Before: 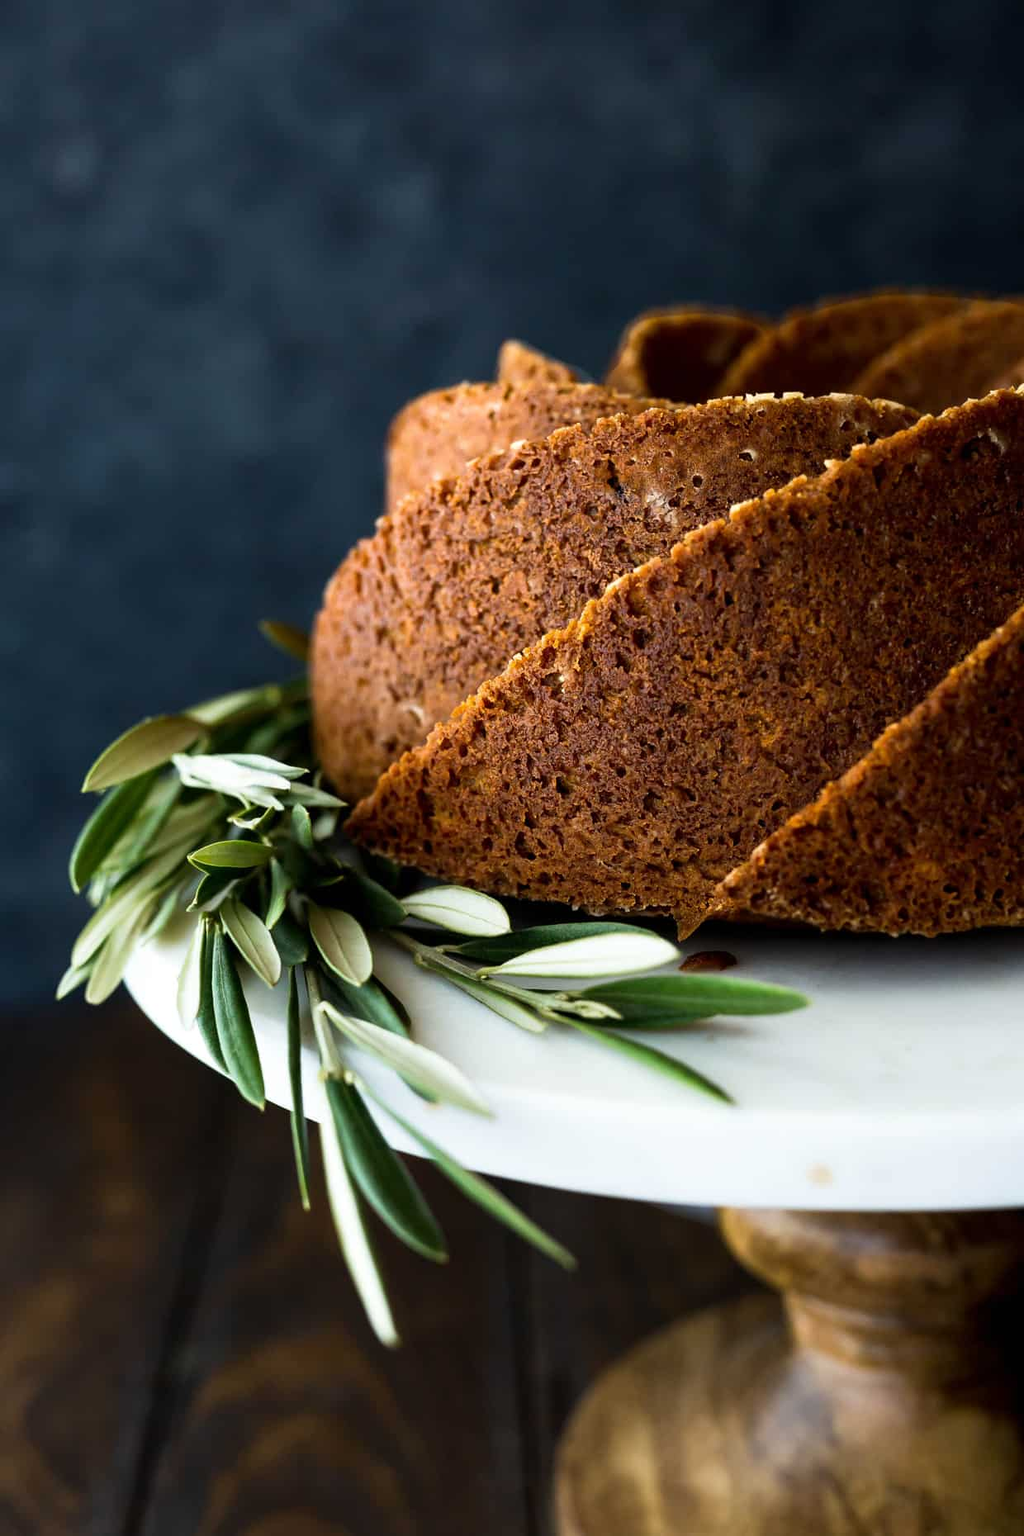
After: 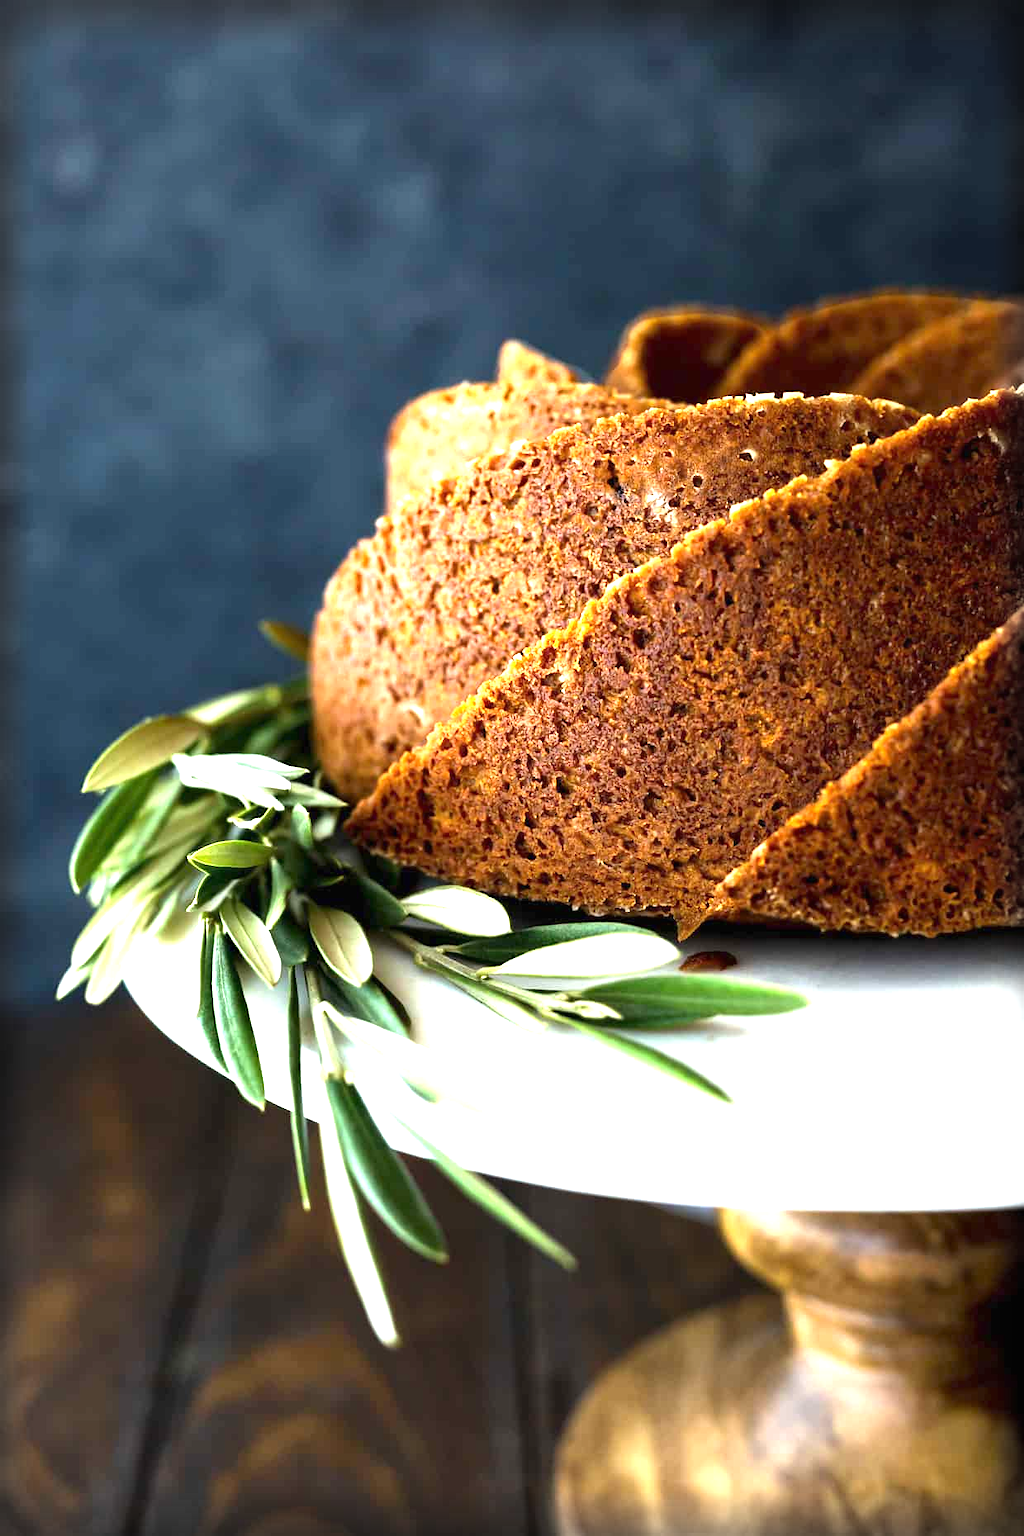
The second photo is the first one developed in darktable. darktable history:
exposure: black level correction 0, exposure 1.505 EV, compensate highlight preservation false
vignetting: fall-off start 93.9%, fall-off radius 5.63%, automatic ratio true, width/height ratio 1.33, shape 0.053
